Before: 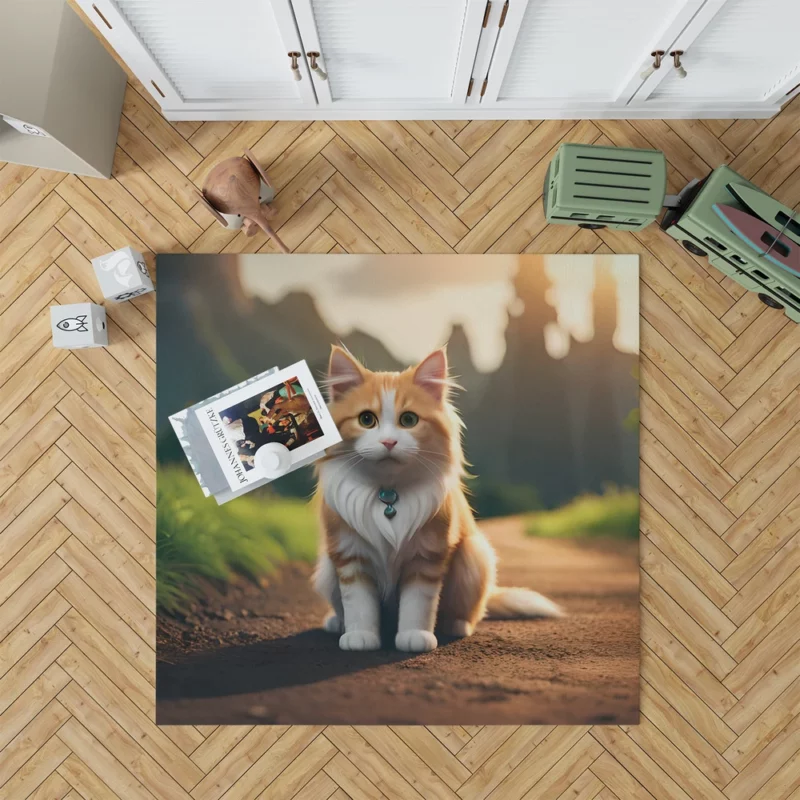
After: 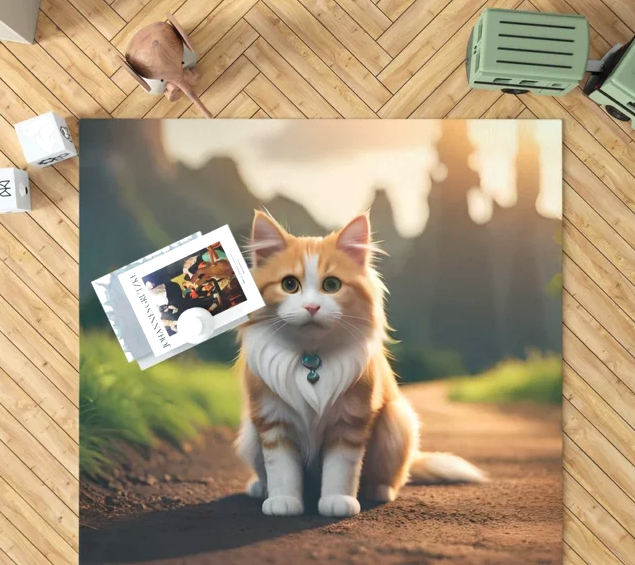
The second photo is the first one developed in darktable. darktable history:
exposure: black level correction 0, exposure 0.5 EV, compensate highlight preservation false
crop: left 9.712%, top 16.928%, right 10.845%, bottom 12.332%
